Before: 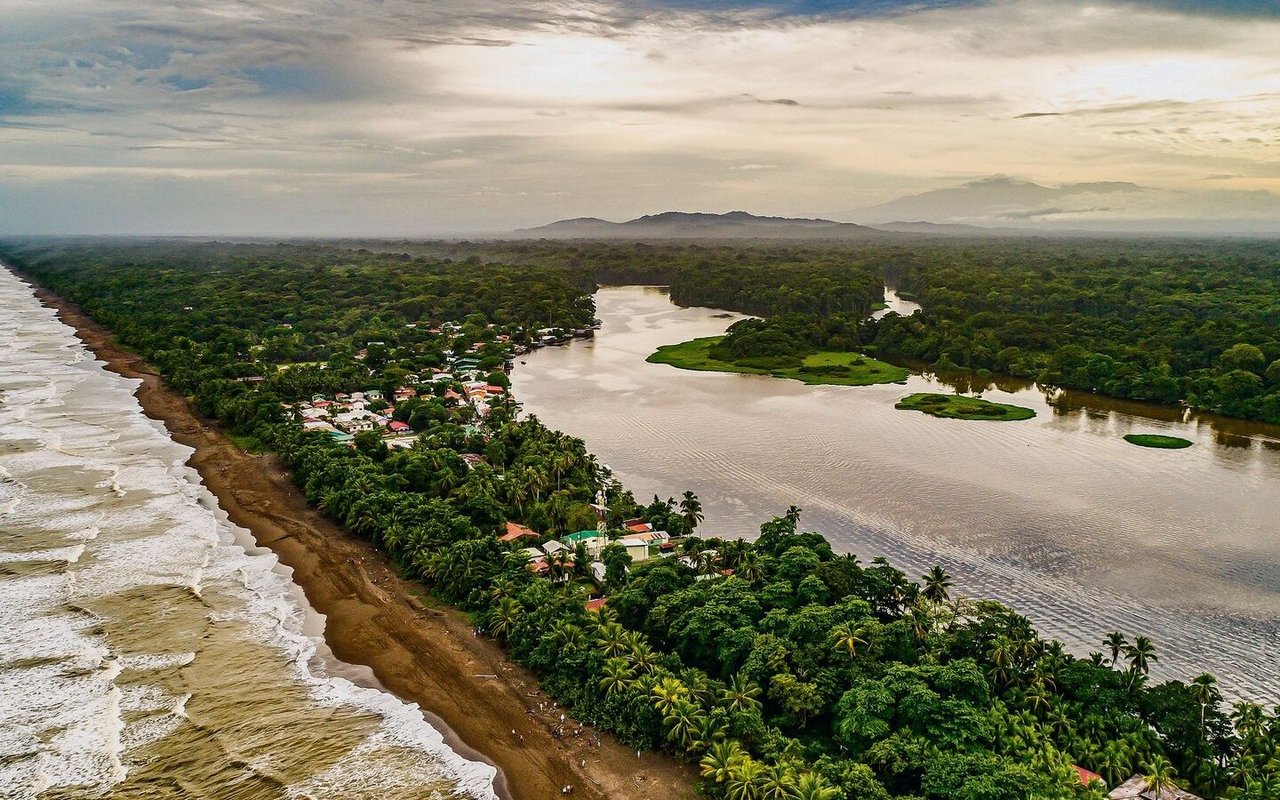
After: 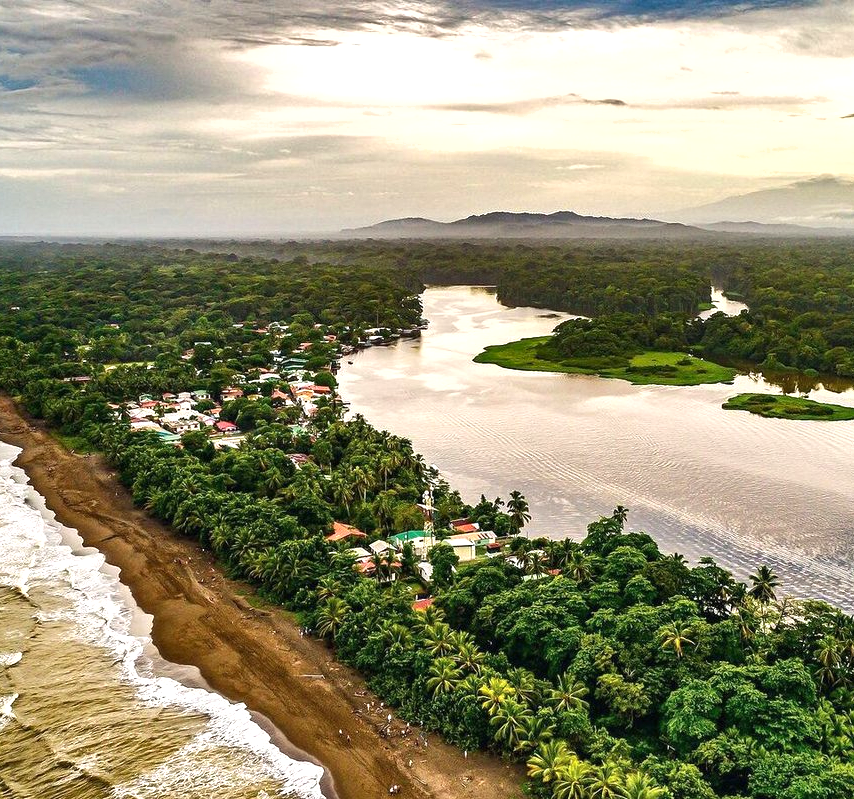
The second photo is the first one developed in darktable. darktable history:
exposure: black level correction 0, exposure 0.697 EV, compensate highlight preservation false
shadows and highlights: soften with gaussian
crop and rotate: left 13.593%, right 19.684%
